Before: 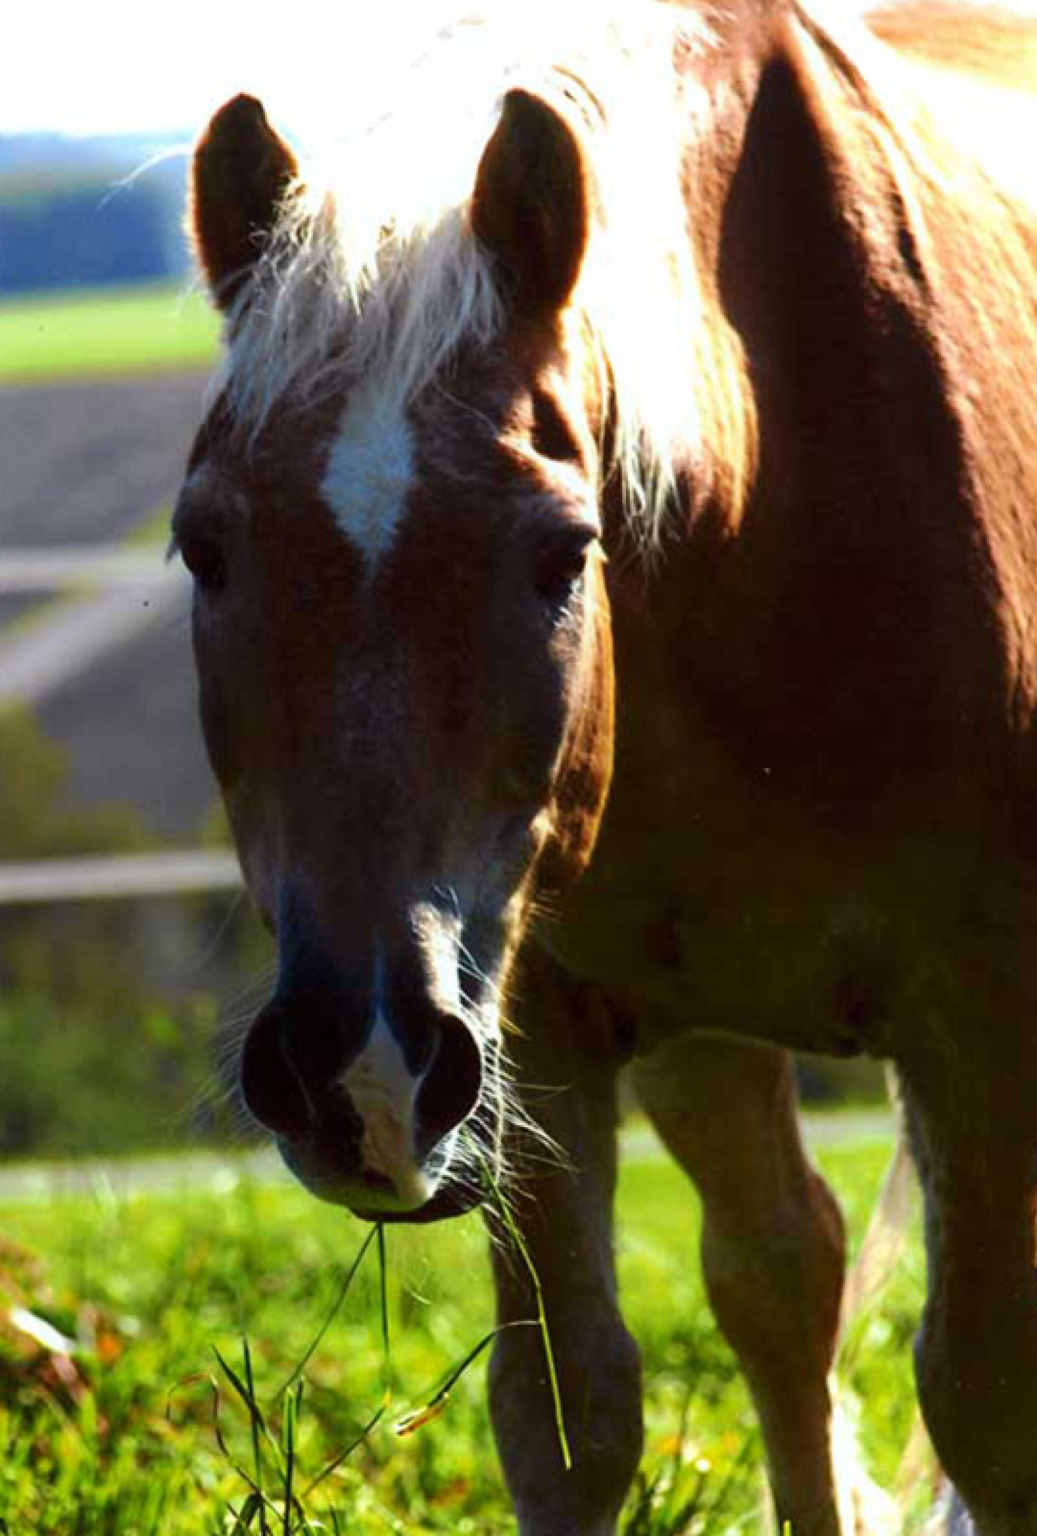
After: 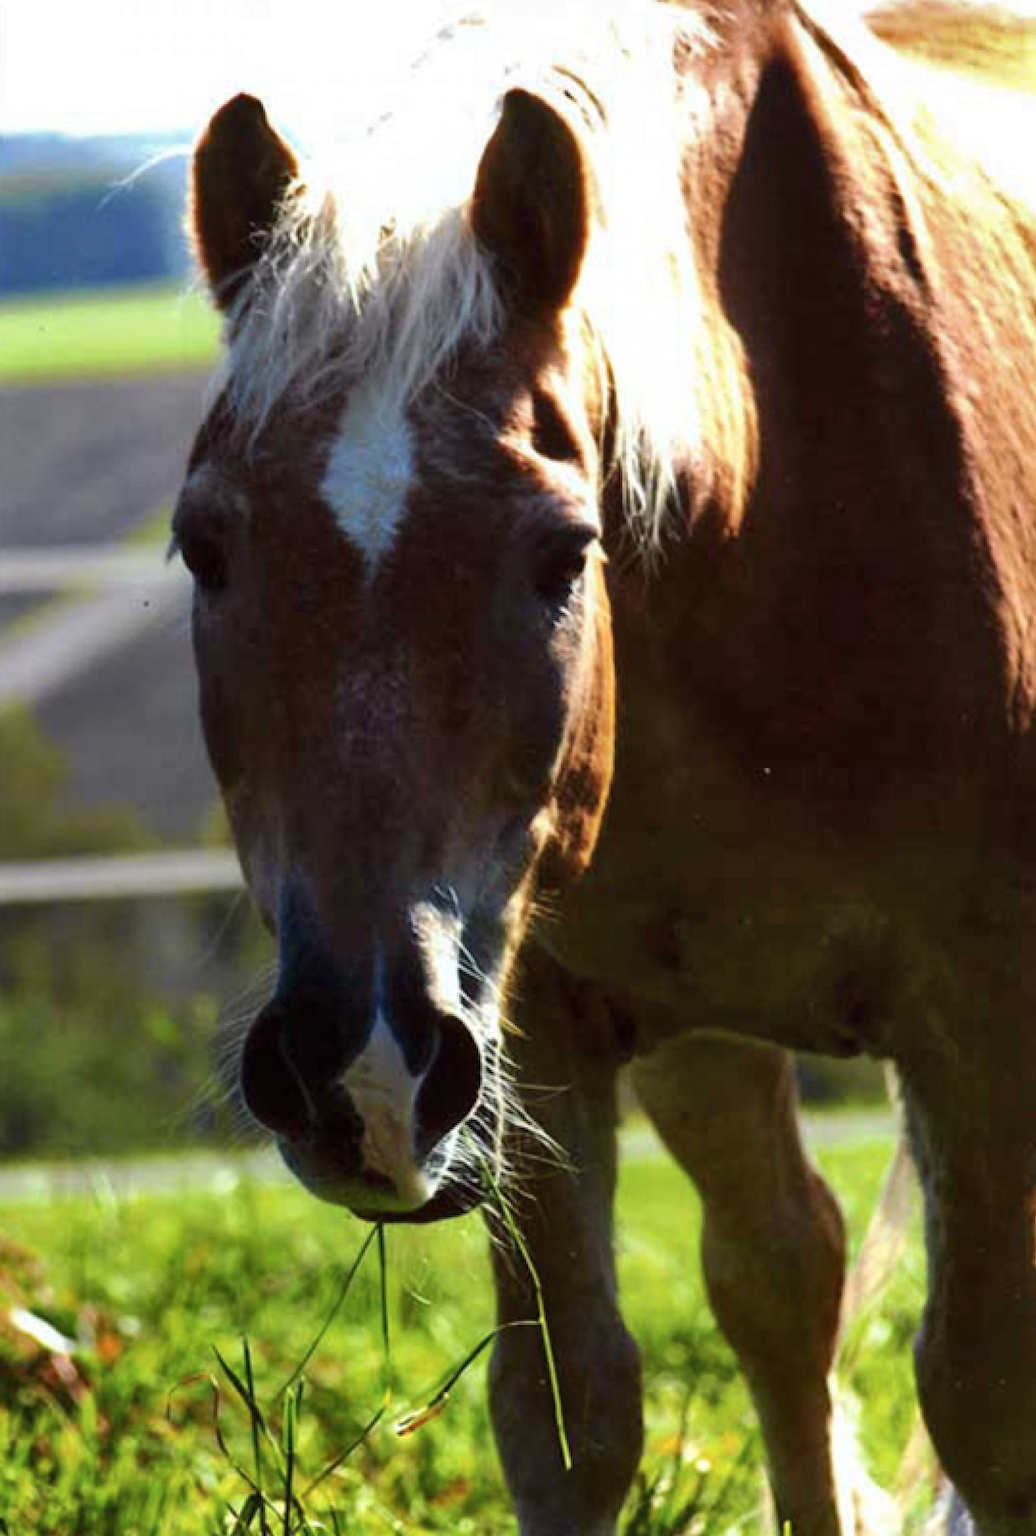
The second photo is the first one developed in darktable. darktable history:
contrast brightness saturation: saturation -0.095
shadows and highlights: shadows 39.47, highlights -52.89, low approximation 0.01, soften with gaussian
